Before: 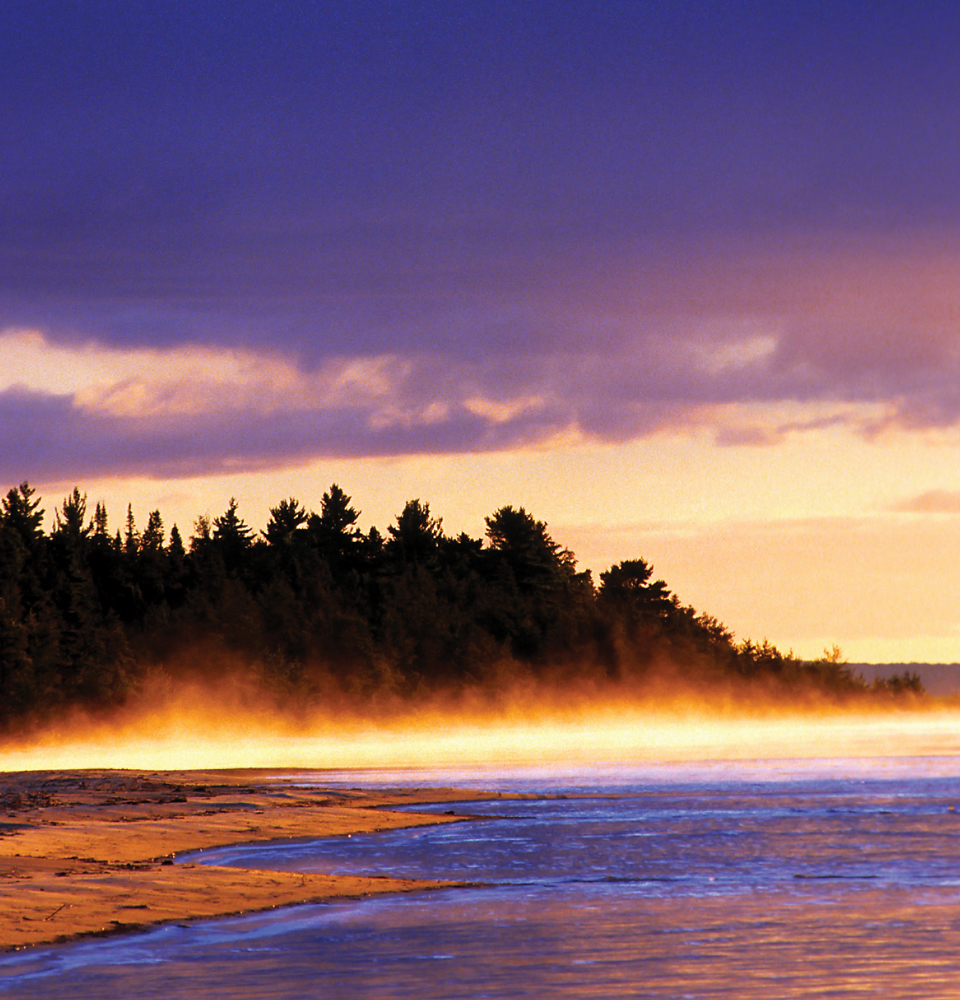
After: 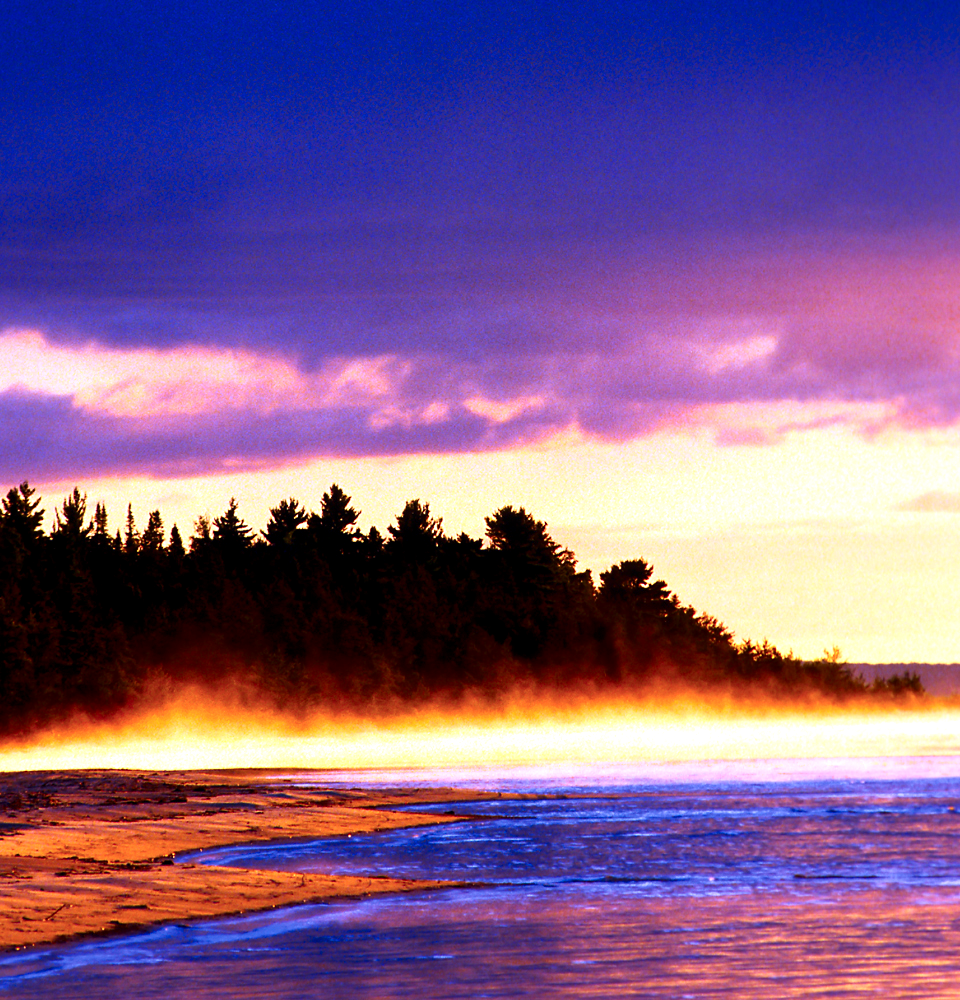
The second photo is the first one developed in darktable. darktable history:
contrast brightness saturation: contrast 0.19, brightness -0.11, saturation 0.21
local contrast: highlights 100%, shadows 100%, detail 120%, midtone range 0.2
color calibration: illuminant as shot in camera, x 0.363, y 0.385, temperature 4528.04 K
exposure: black level correction 0.001, exposure 0.5 EV, compensate exposure bias true, compensate highlight preservation false
velvia: on, module defaults
